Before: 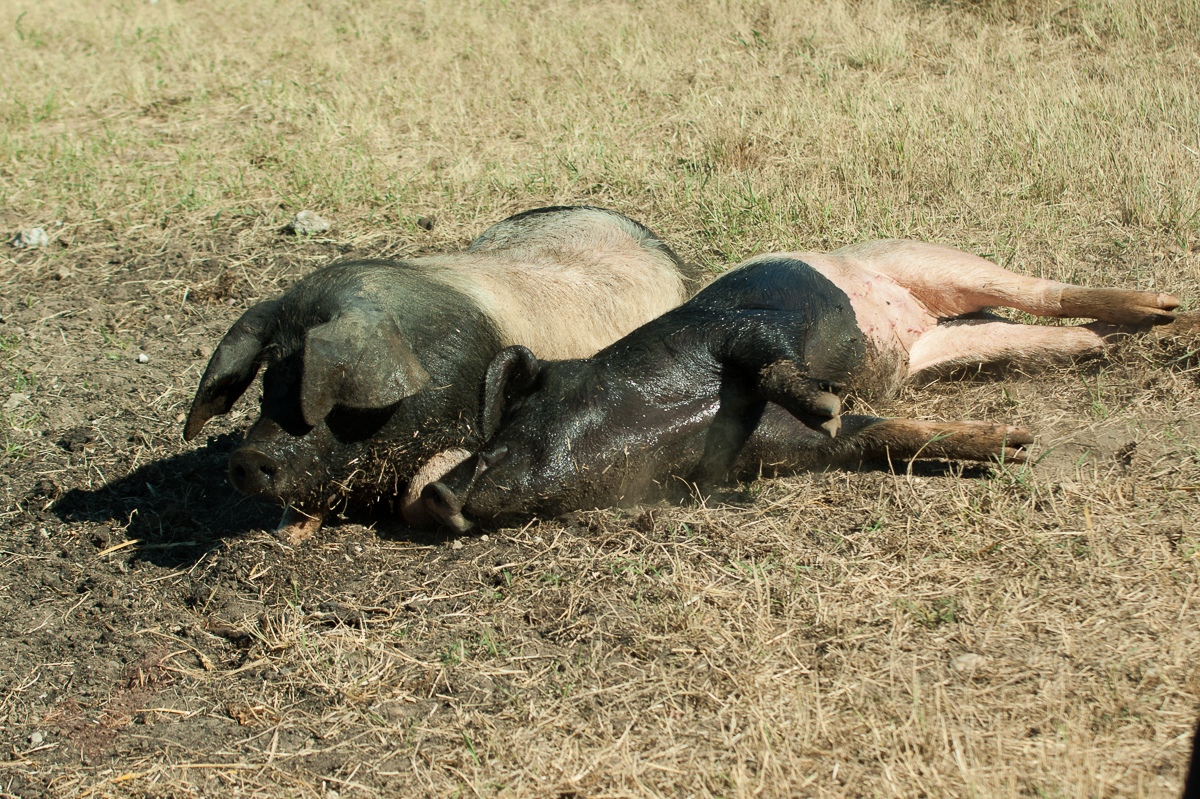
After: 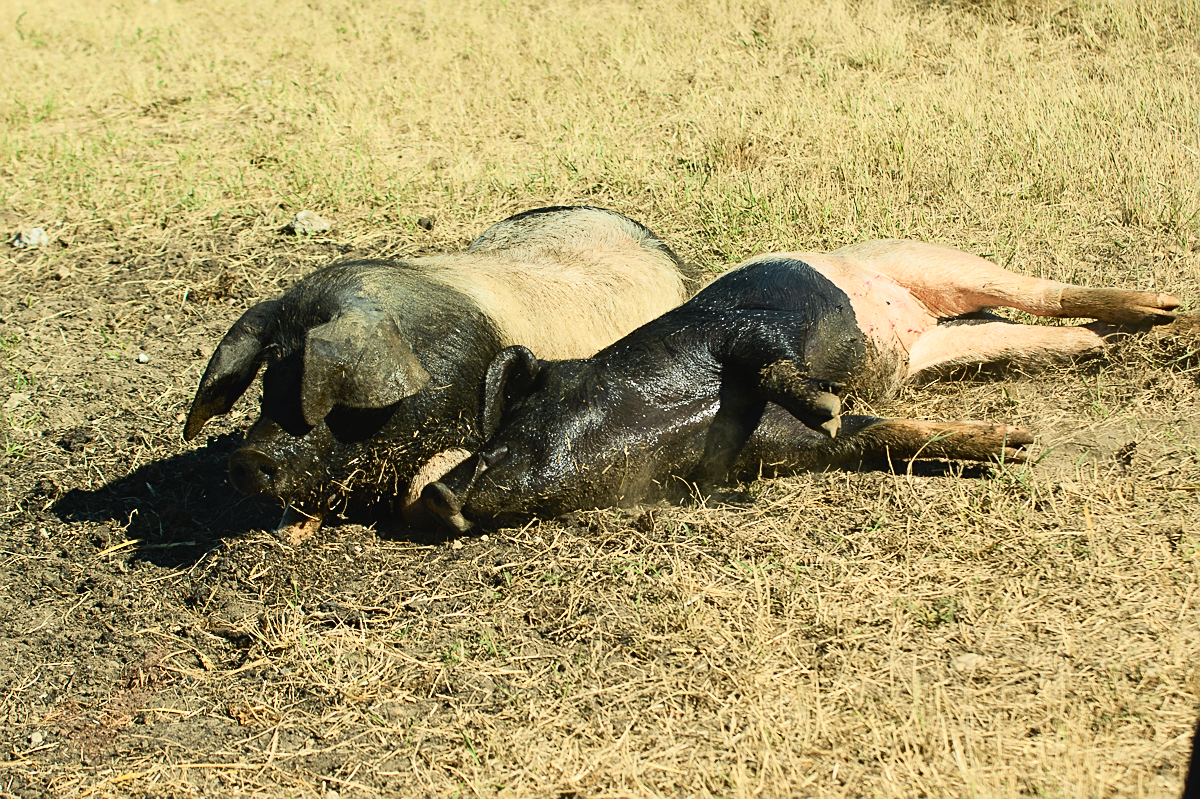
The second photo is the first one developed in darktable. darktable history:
tone curve: curves: ch0 [(0, 0.028) (0.037, 0.05) (0.123, 0.114) (0.19, 0.176) (0.269, 0.27) (0.48, 0.57) (0.595, 0.695) (0.718, 0.823) (0.855, 0.913) (1, 0.982)]; ch1 [(0, 0) (0.243, 0.245) (0.422, 0.415) (0.493, 0.495) (0.508, 0.506) (0.536, 0.538) (0.569, 0.58) (0.611, 0.644) (0.769, 0.807) (1, 1)]; ch2 [(0, 0) (0.249, 0.216) (0.349, 0.321) (0.424, 0.442) (0.476, 0.483) (0.498, 0.499) (0.517, 0.519) (0.532, 0.547) (0.569, 0.608) (0.614, 0.661) (0.706, 0.75) (0.808, 0.809) (0.991, 0.968)], color space Lab, independent channels, preserve colors none
sharpen: on, module defaults
